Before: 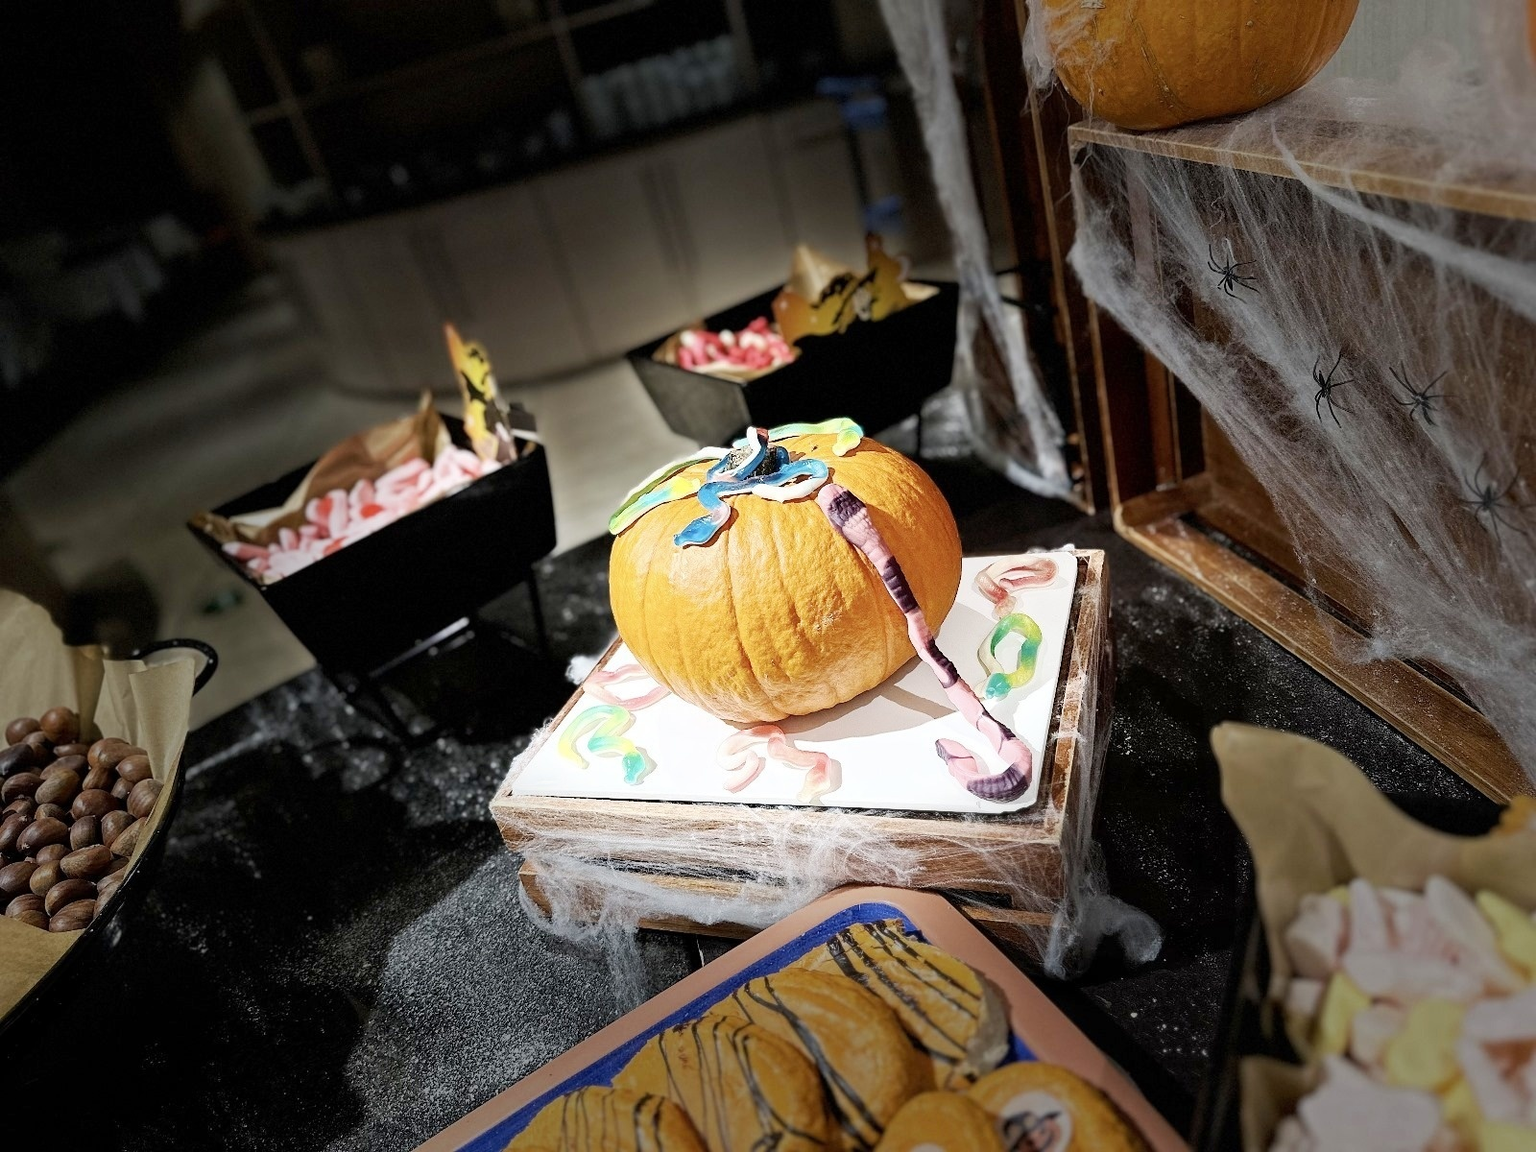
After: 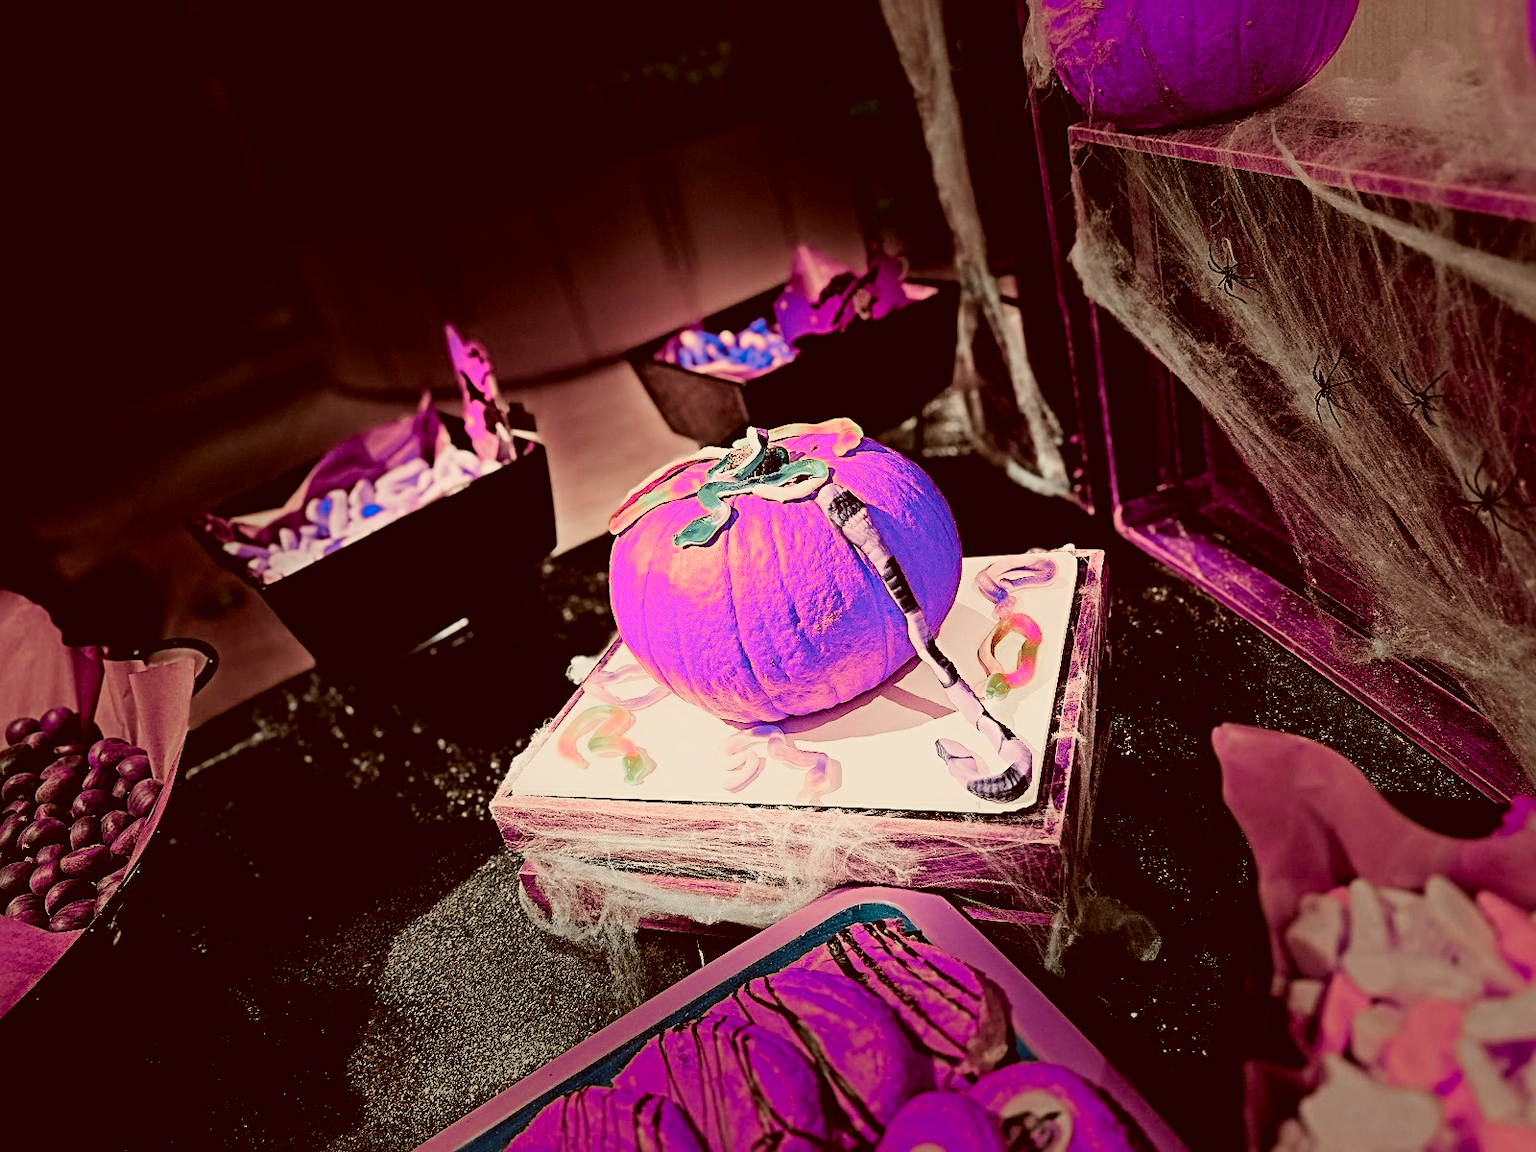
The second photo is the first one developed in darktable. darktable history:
sharpen: radius 3.992
color zones: curves: ch0 [(0.826, 0.353)]; ch1 [(0.242, 0.647) (0.889, 0.342)]; ch2 [(0.246, 0.089) (0.969, 0.068)]
filmic rgb: black relative exposure -4.03 EV, white relative exposure 2.99 EV, hardness 3, contrast 1.512, contrast in shadows safe
color correction: highlights a* -1.62, highlights b* 10.46, shadows a* 0.598, shadows b* 19.28
